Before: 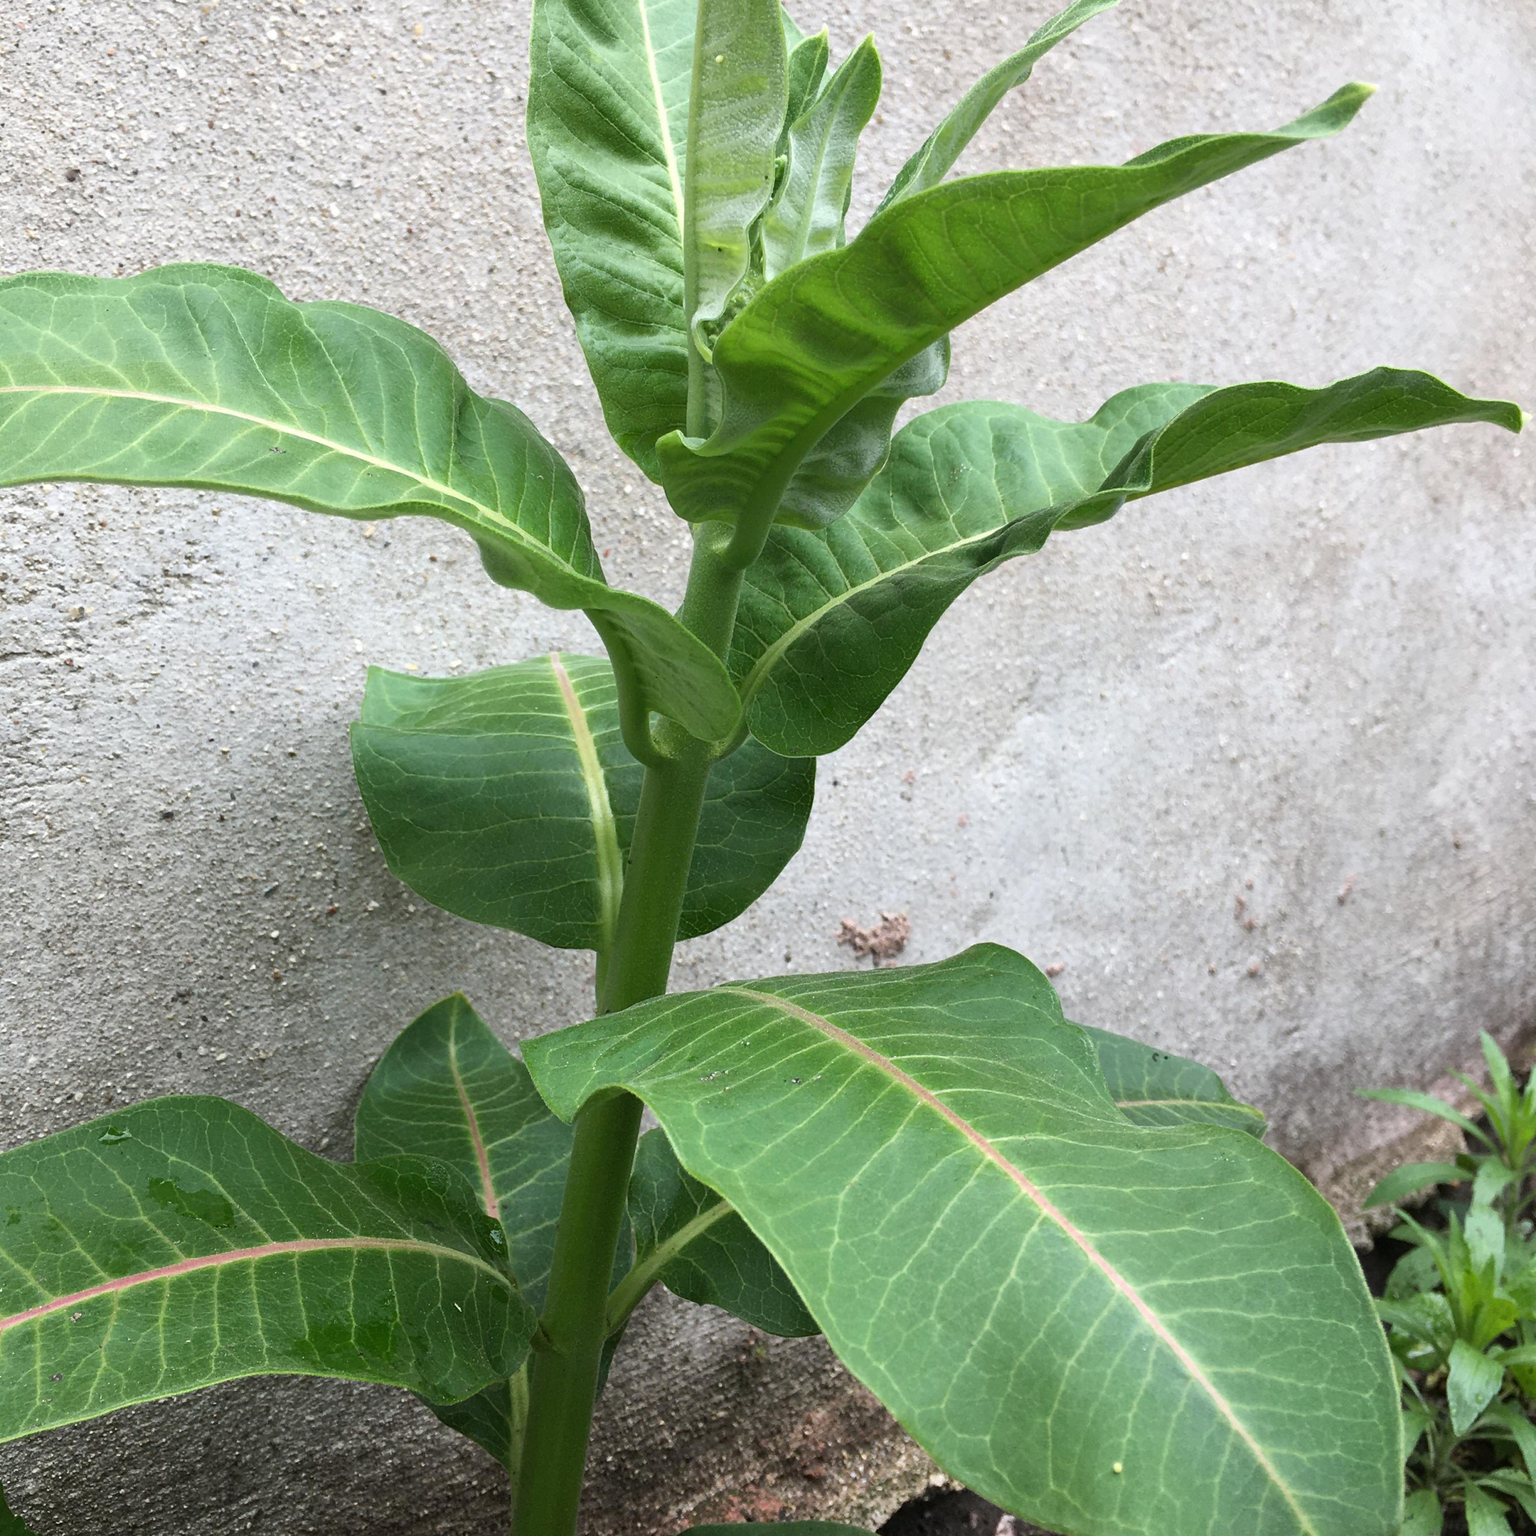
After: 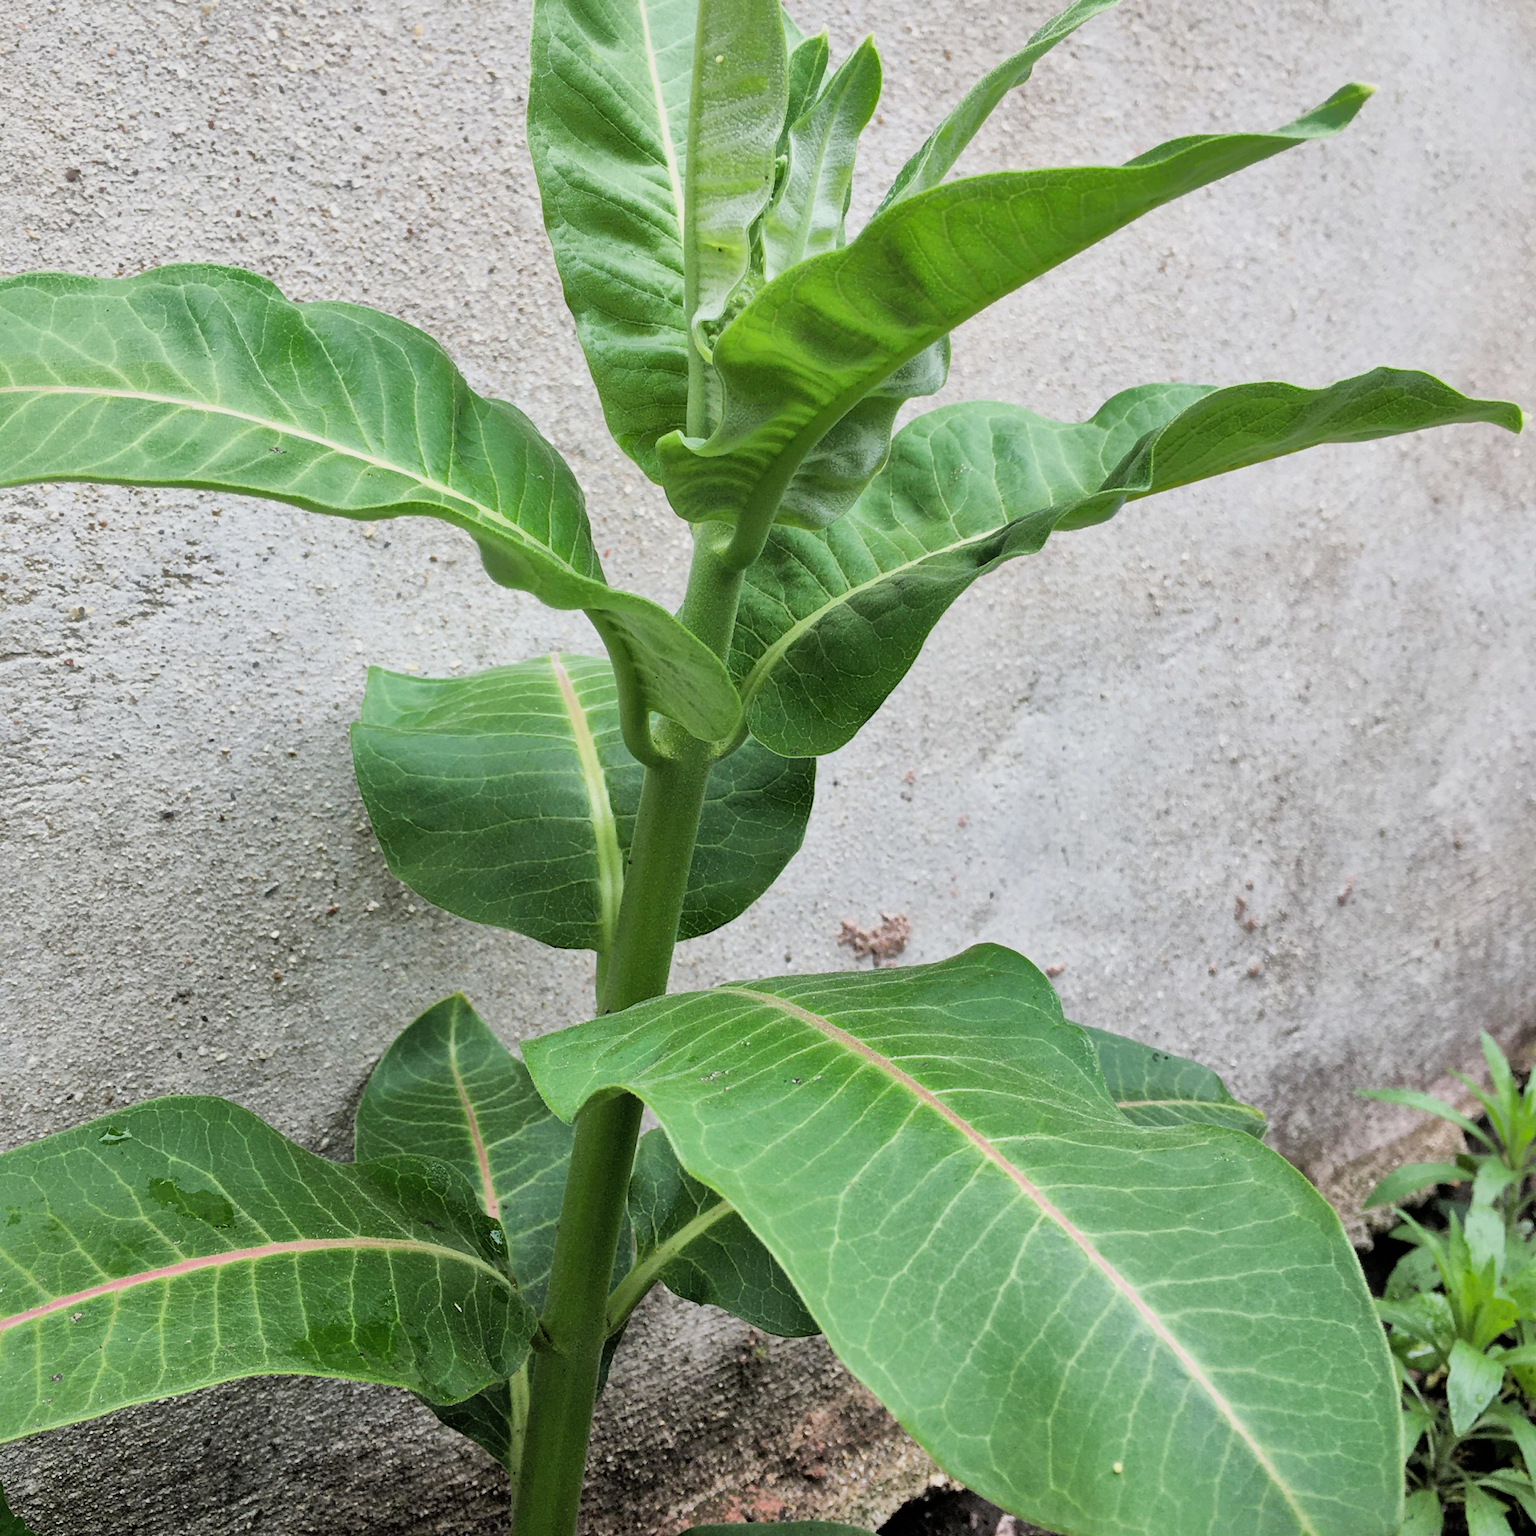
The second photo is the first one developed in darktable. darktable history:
exposure: exposure 0.566 EV, compensate highlight preservation false
shadows and highlights: highlights -60
filmic rgb: black relative exposure -5 EV, hardness 2.88, contrast 1.3, highlights saturation mix -10%
